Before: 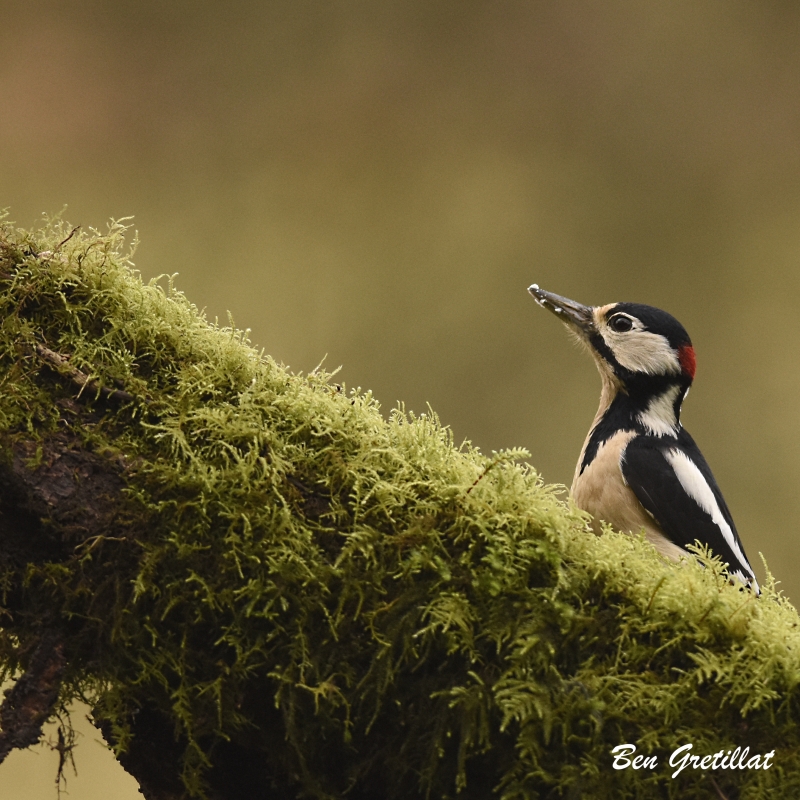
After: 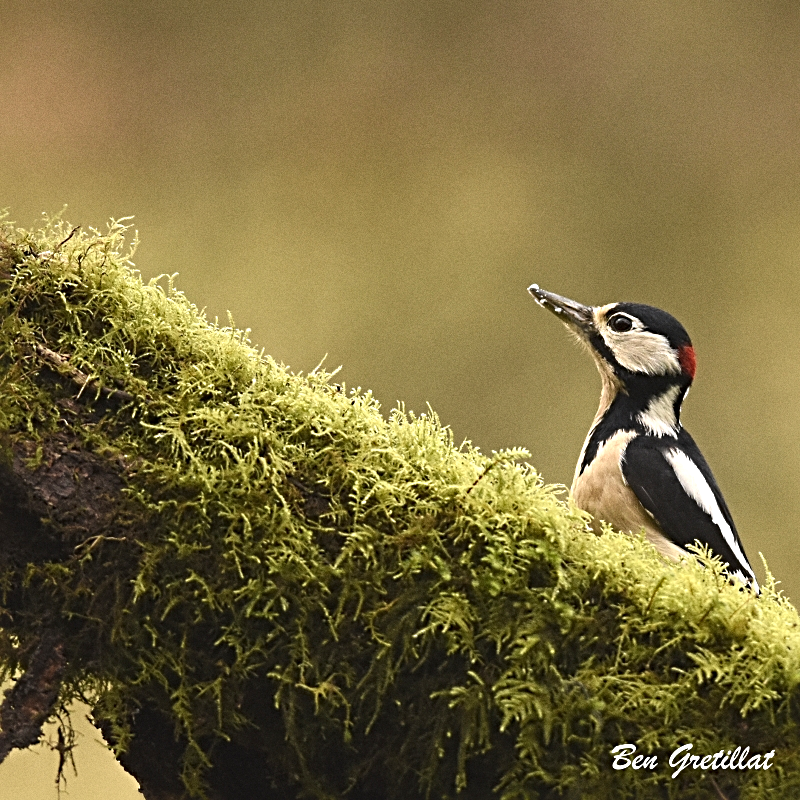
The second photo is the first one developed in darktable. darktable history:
sharpen: radius 4
grain: coarseness 7.08 ISO, strength 21.67%, mid-tones bias 59.58%
exposure: exposure 0.636 EV, compensate highlight preservation false
